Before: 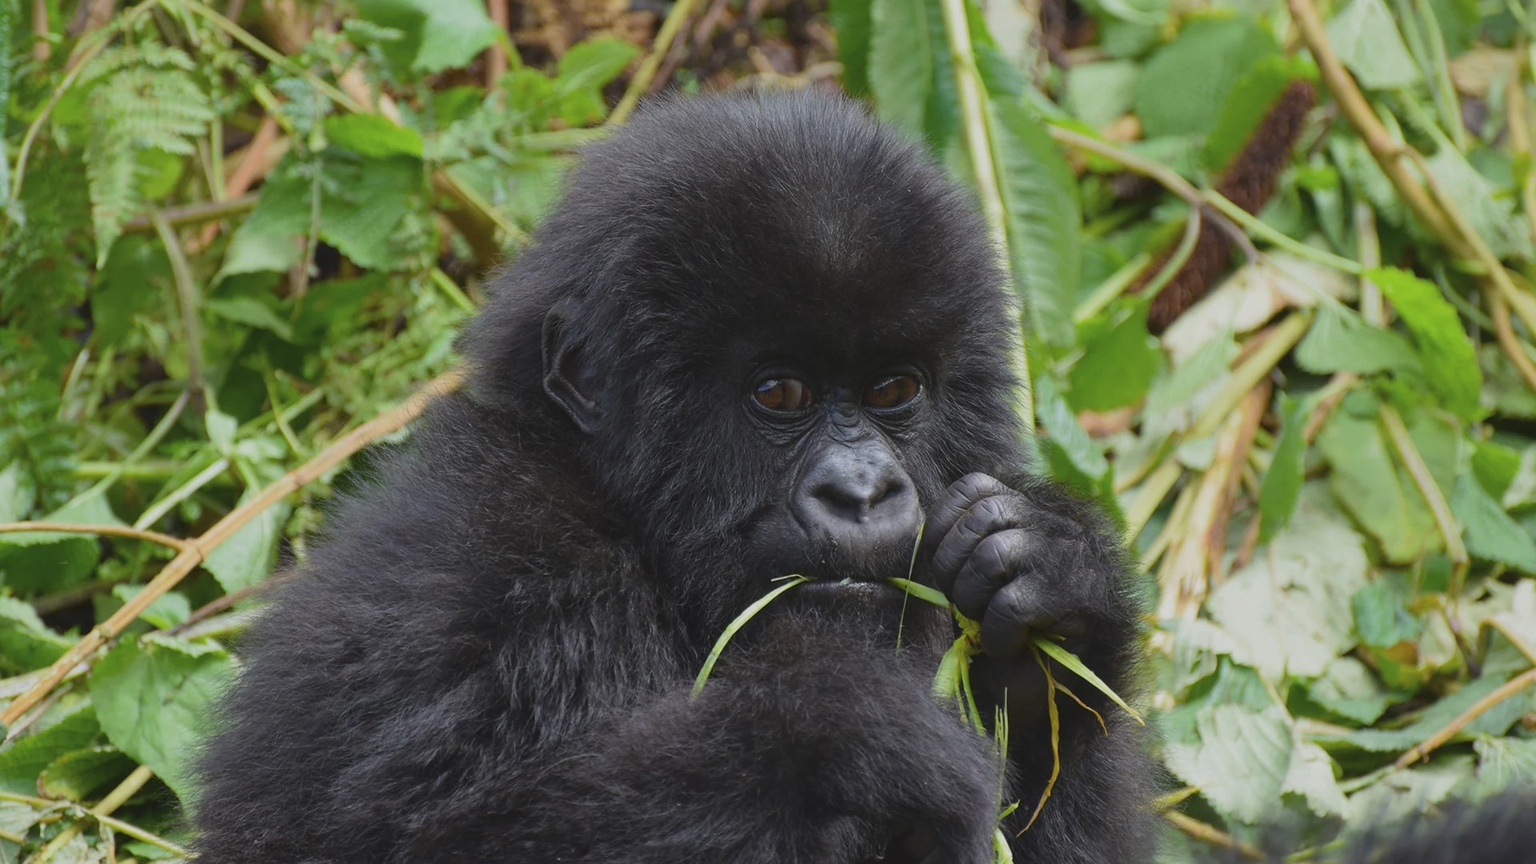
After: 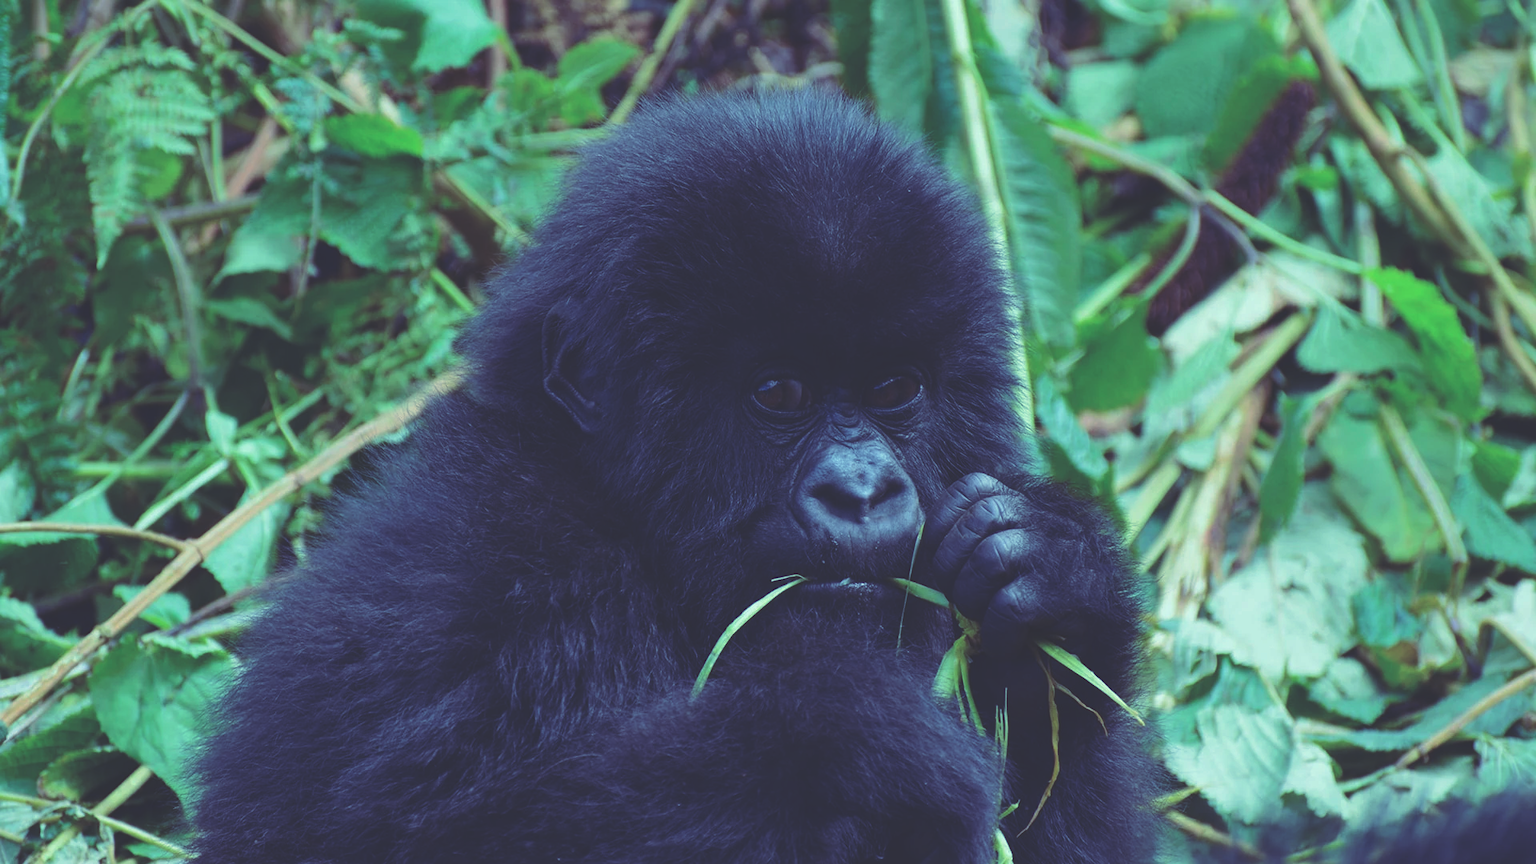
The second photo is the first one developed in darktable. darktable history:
exposure: compensate highlight preservation false
tone equalizer: -8 EV -0.417 EV, -7 EV -0.389 EV, -6 EV -0.333 EV, -5 EV -0.222 EV, -3 EV 0.222 EV, -2 EV 0.333 EV, -1 EV 0.389 EV, +0 EV 0.417 EV, edges refinement/feathering 500, mask exposure compensation -1.57 EV, preserve details no
rgb curve: curves: ch0 [(0, 0.186) (0.314, 0.284) (0.576, 0.466) (0.805, 0.691) (0.936, 0.886)]; ch1 [(0, 0.186) (0.314, 0.284) (0.581, 0.534) (0.771, 0.746) (0.936, 0.958)]; ch2 [(0, 0.216) (0.275, 0.39) (1, 1)], mode RGB, independent channels, compensate middle gray true, preserve colors none
